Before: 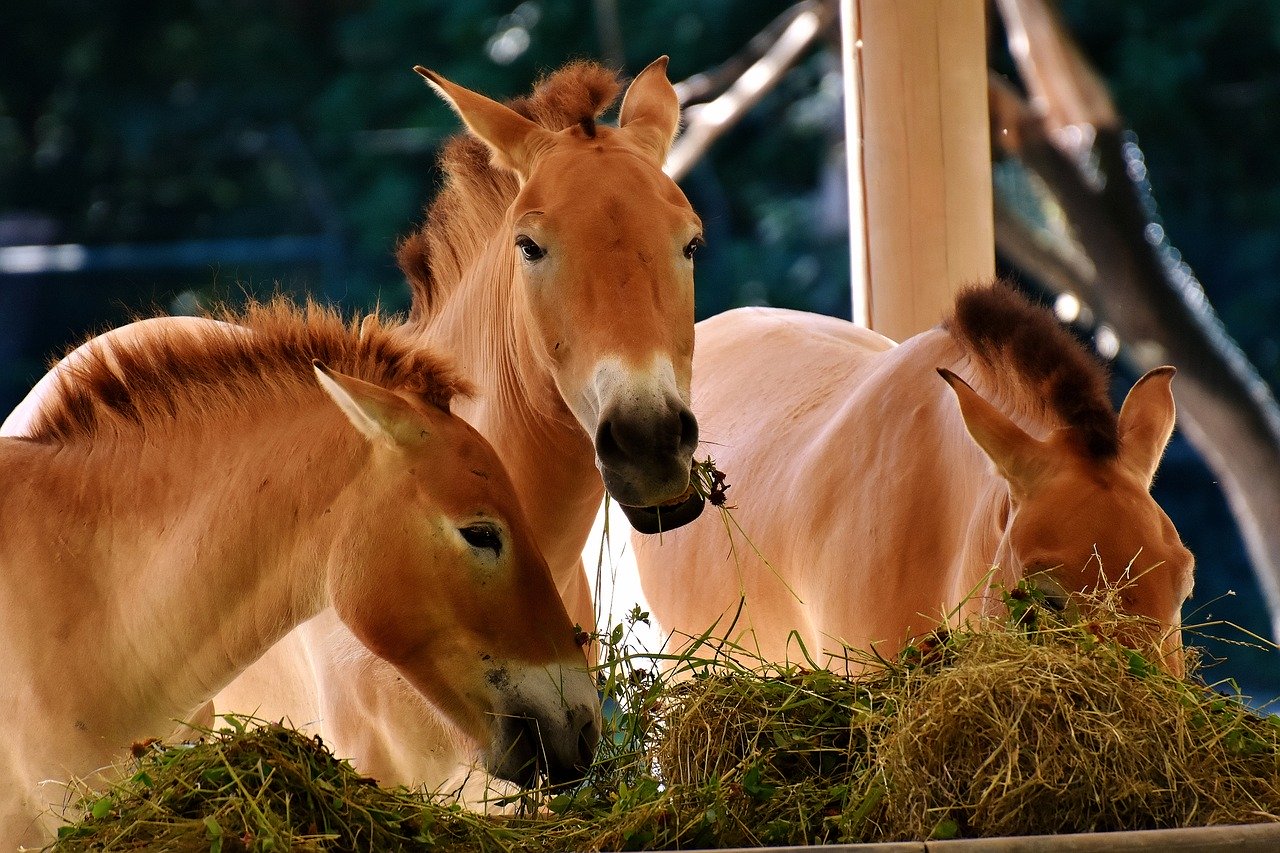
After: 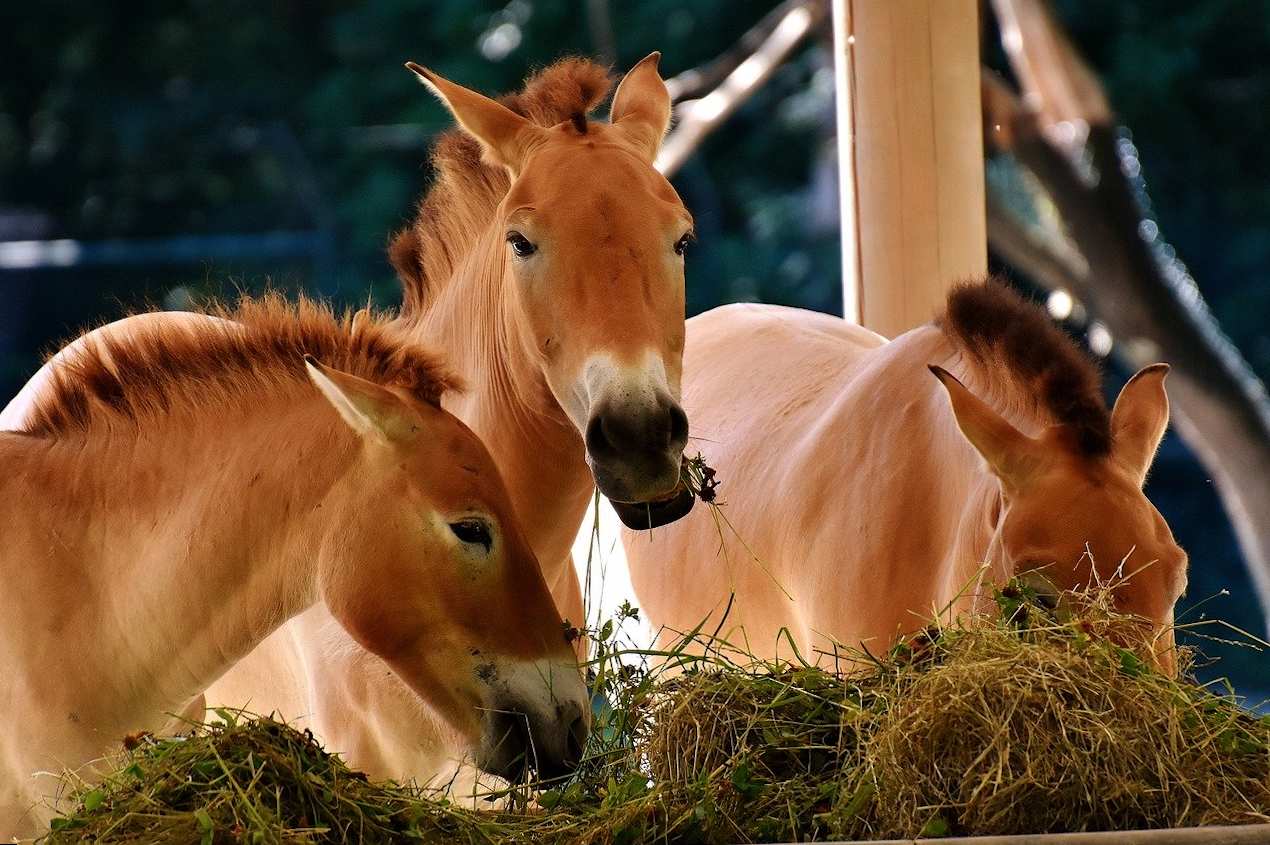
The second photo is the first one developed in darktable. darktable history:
rotate and perspective: rotation 0.192°, lens shift (horizontal) -0.015, crop left 0.005, crop right 0.996, crop top 0.006, crop bottom 0.99
exposure: compensate highlight preservation false
